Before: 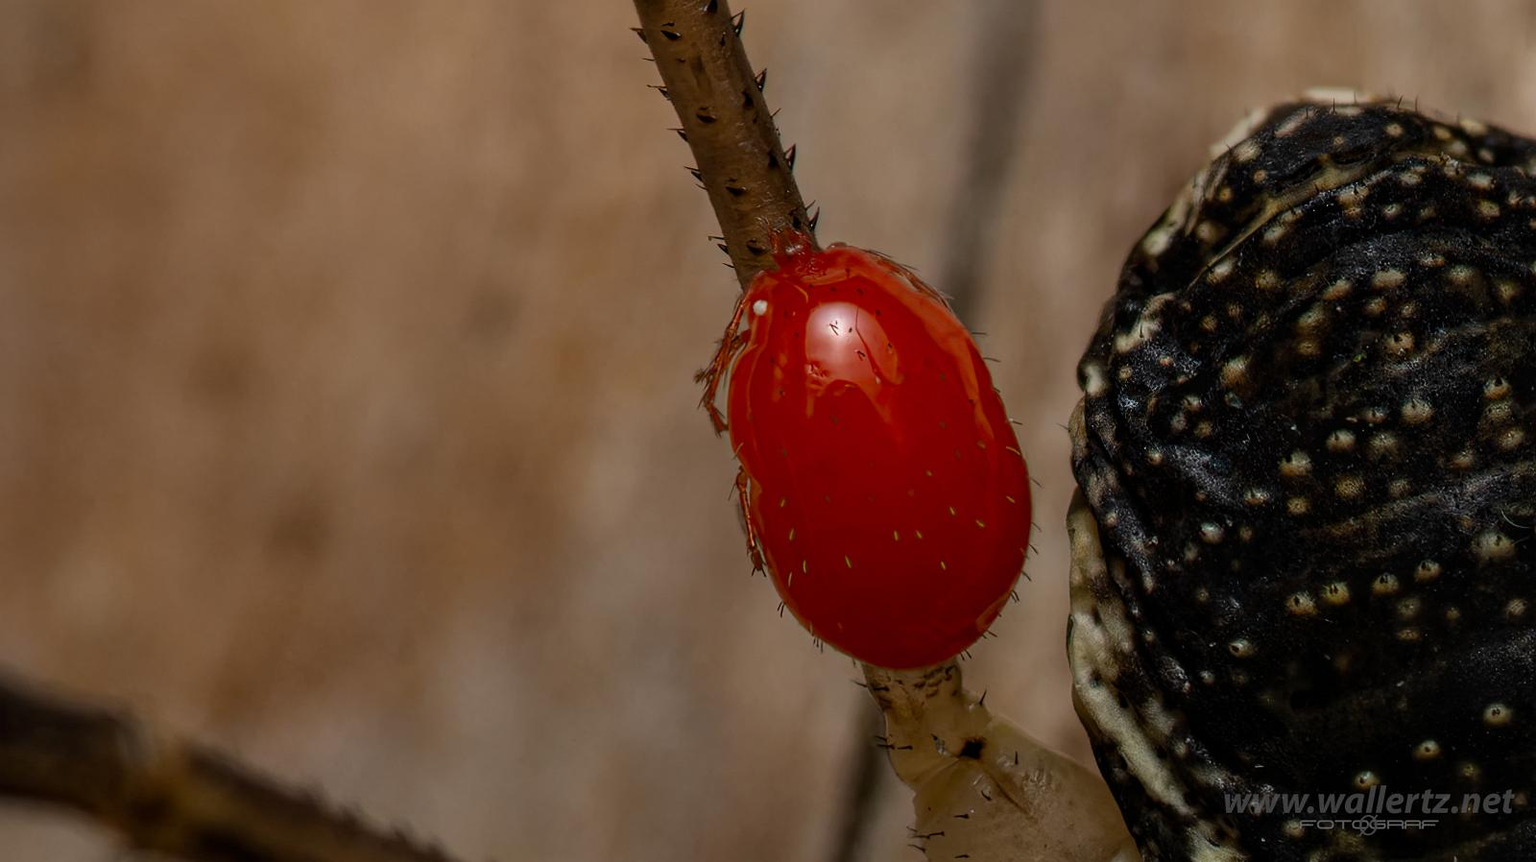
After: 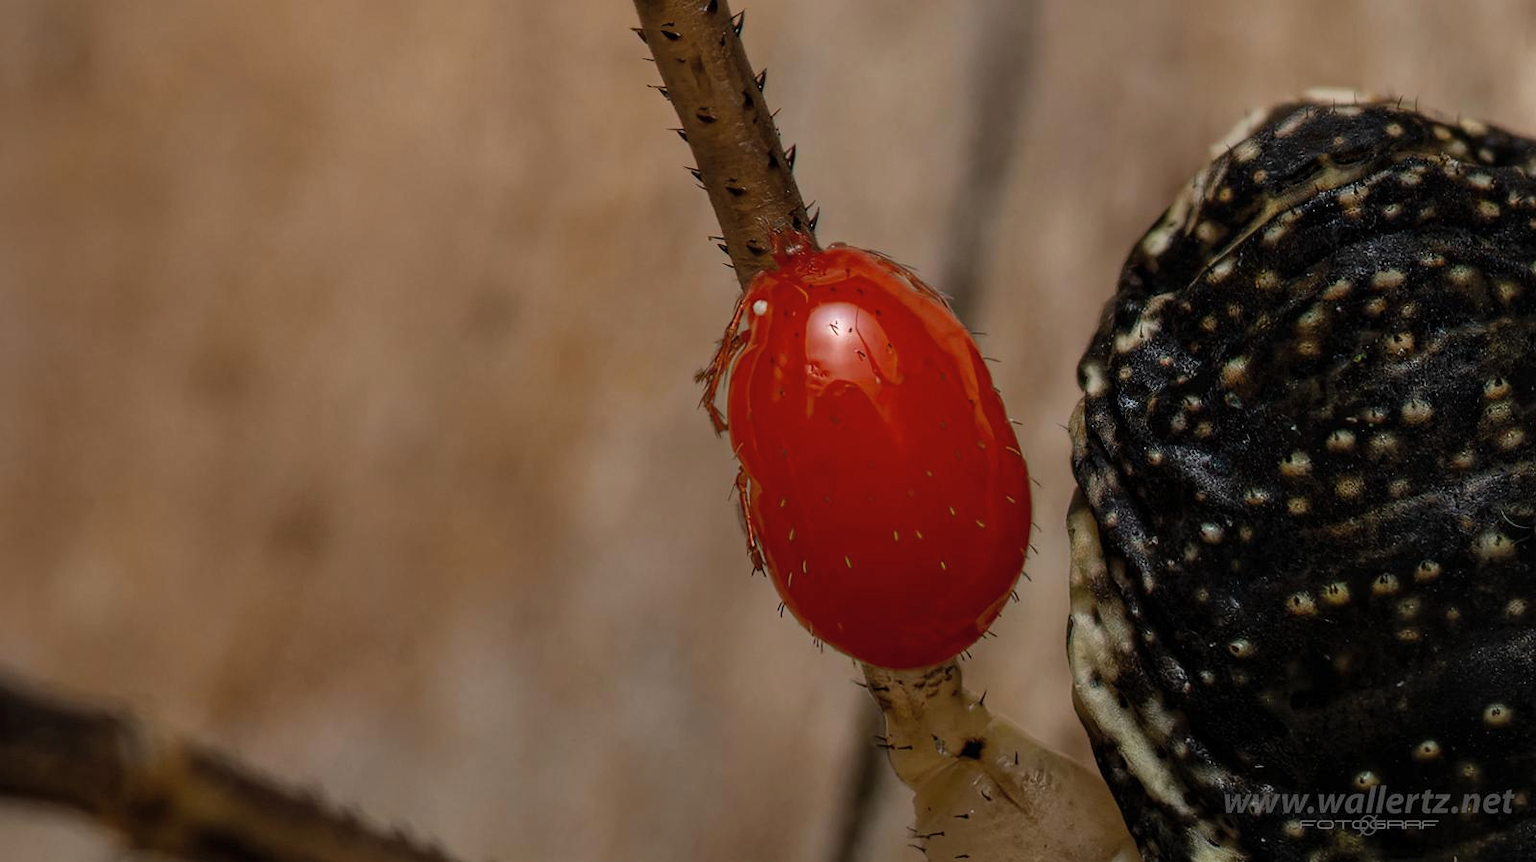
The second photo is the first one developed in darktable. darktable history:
contrast brightness saturation: contrast 0.053, brightness 0.065, saturation 0.015
